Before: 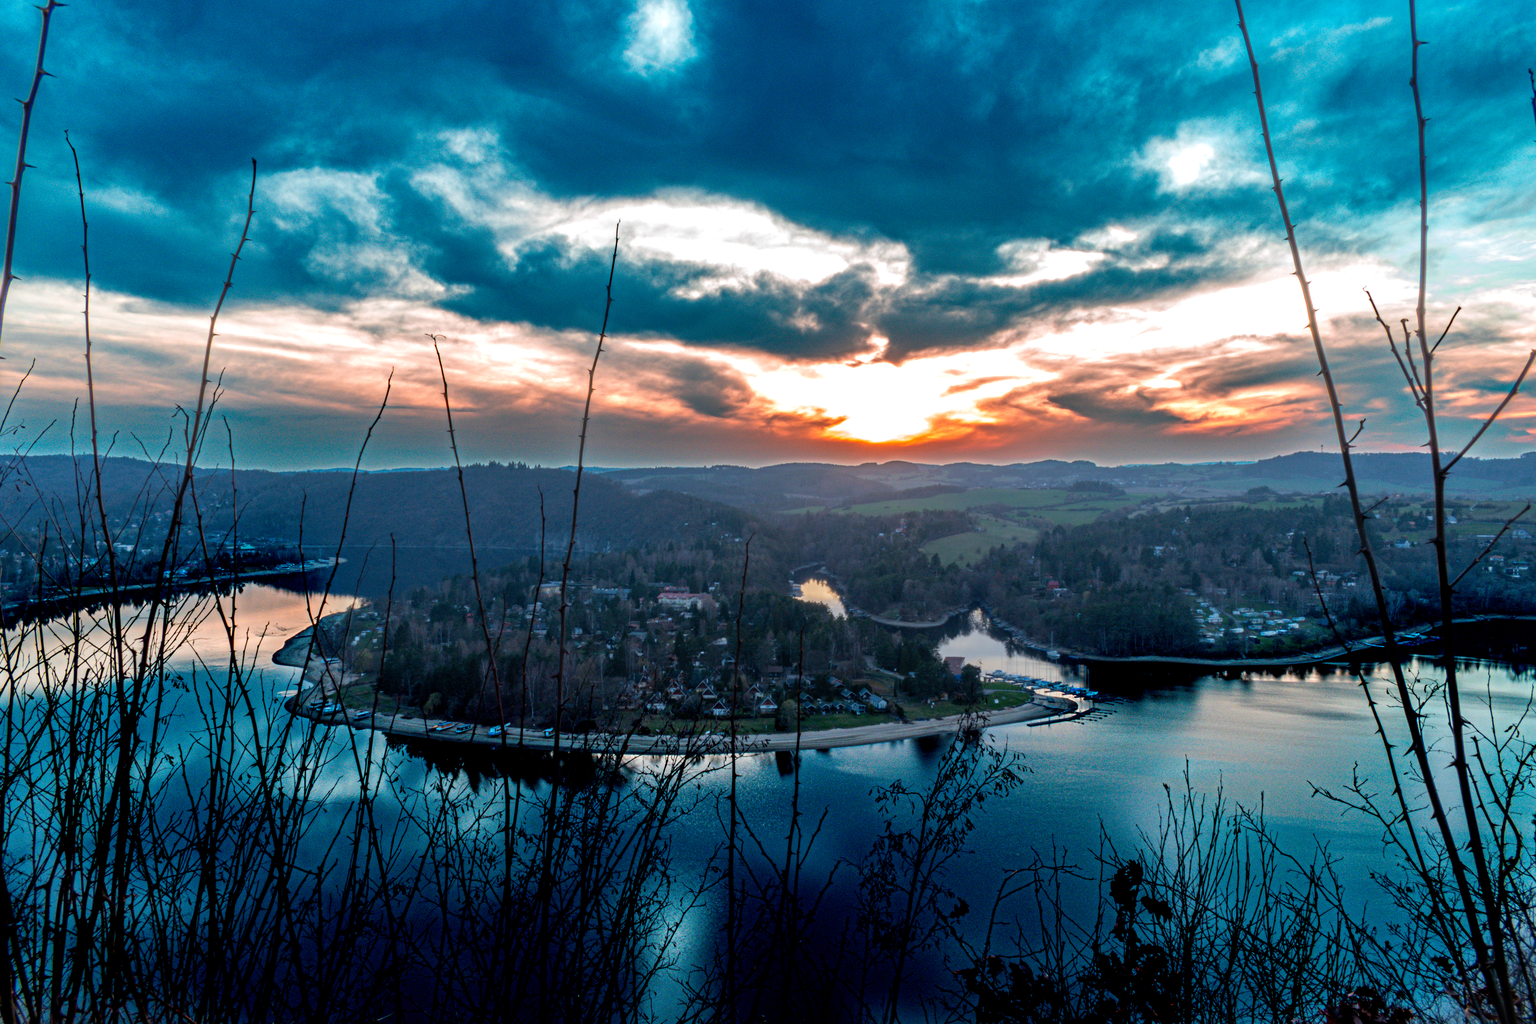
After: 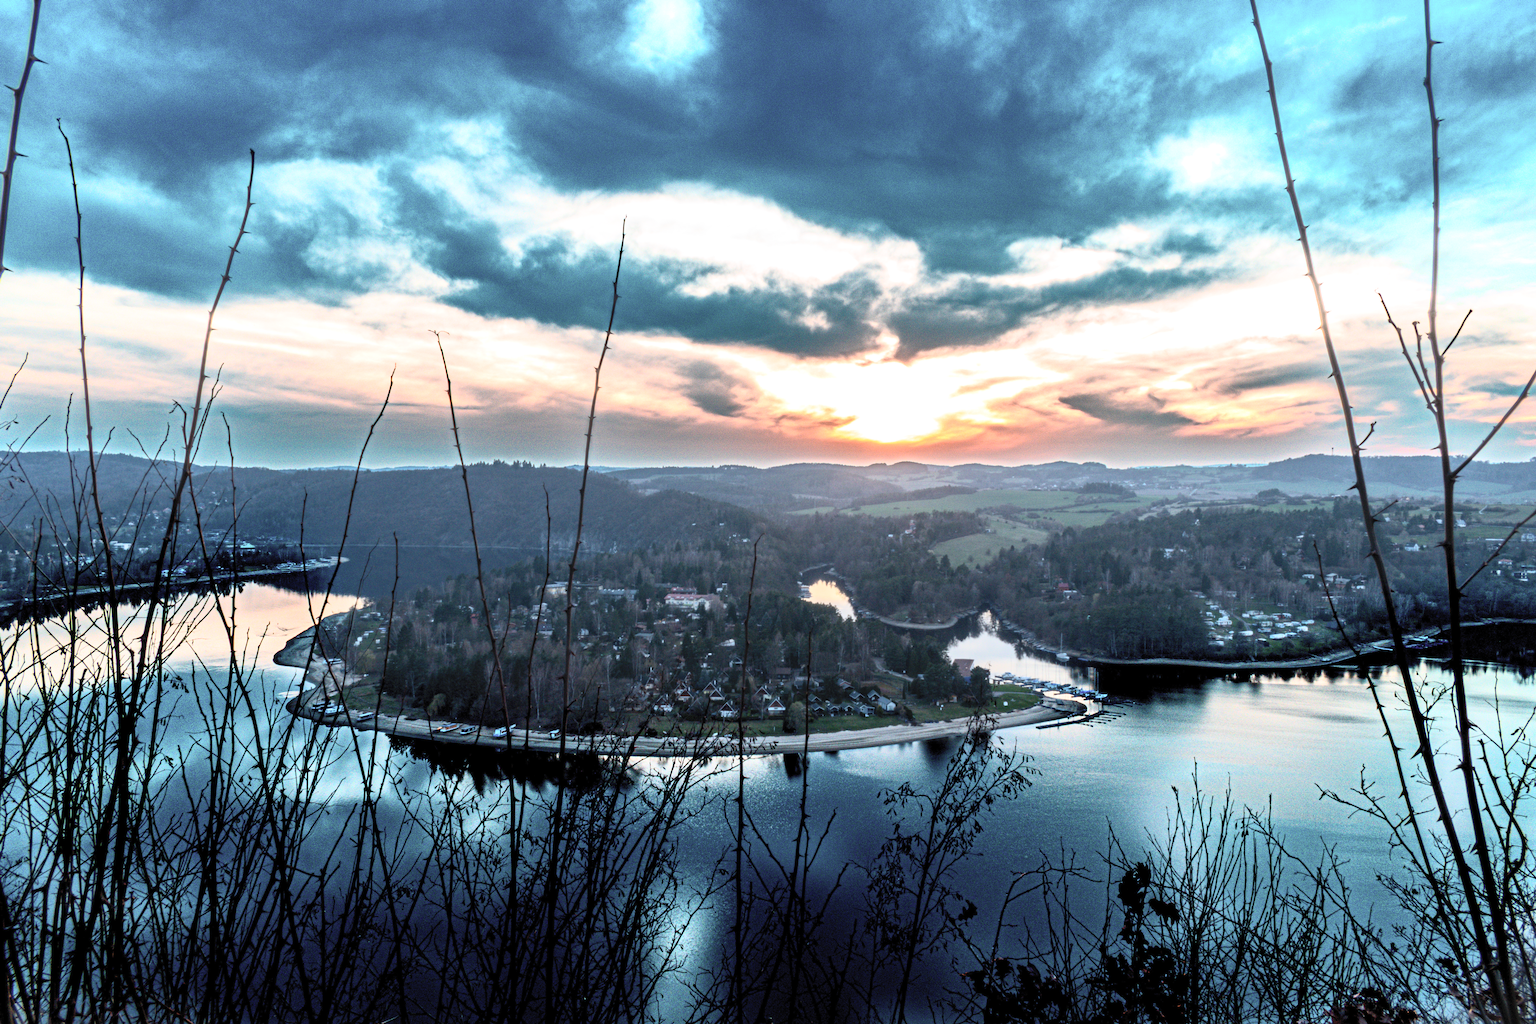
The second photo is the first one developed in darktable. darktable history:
contrast brightness saturation: contrast 0.43, brightness 0.56, saturation -0.19
rotate and perspective: rotation 0.174°, lens shift (vertical) 0.013, lens shift (horizontal) 0.019, shear 0.001, automatic cropping original format, crop left 0.007, crop right 0.991, crop top 0.016, crop bottom 0.997
color calibration: illuminant same as pipeline (D50), adaptation none (bypass), gamut compression 1.72
